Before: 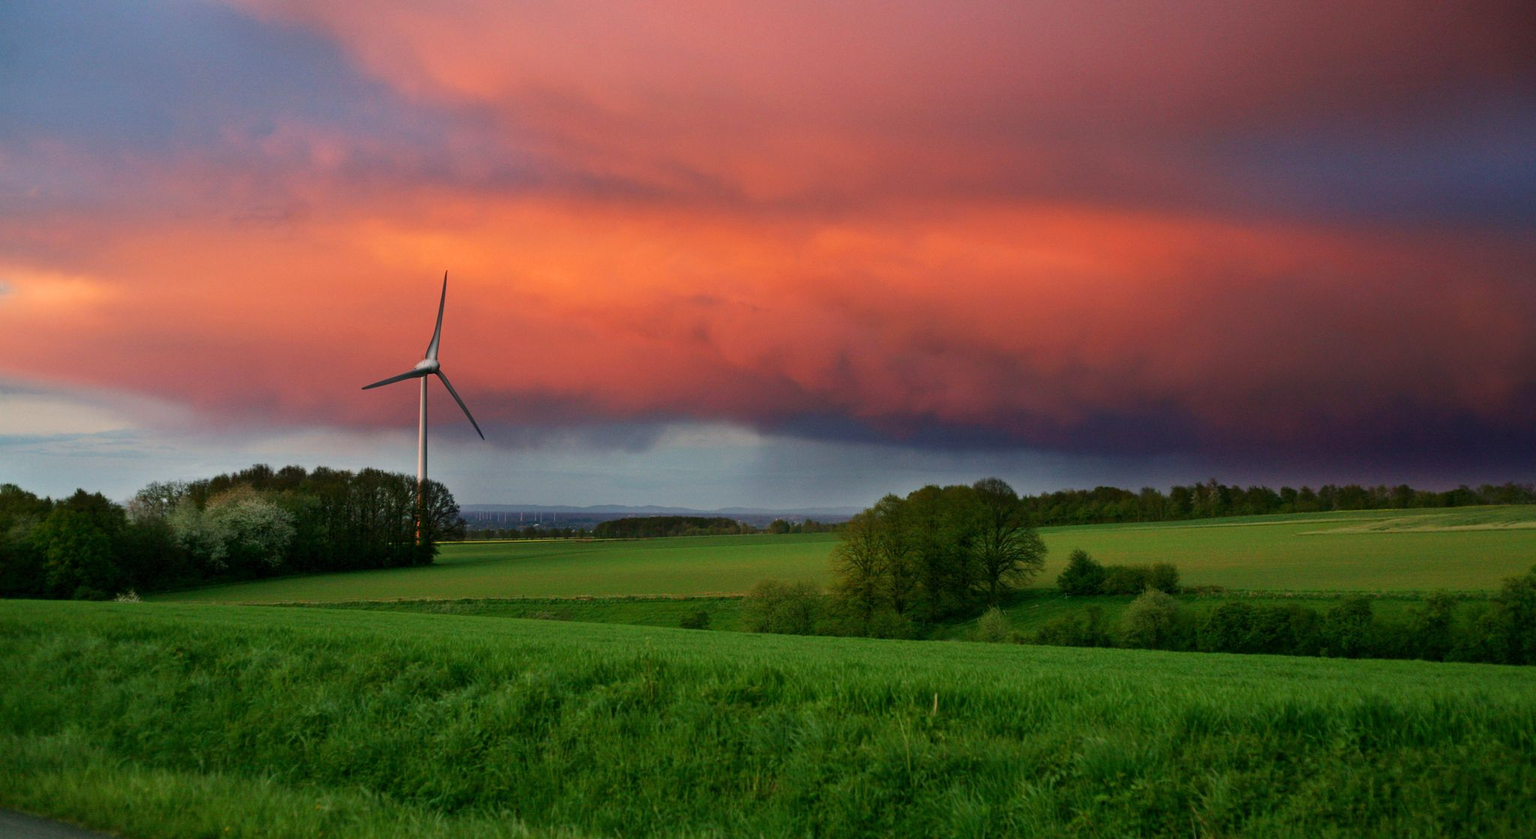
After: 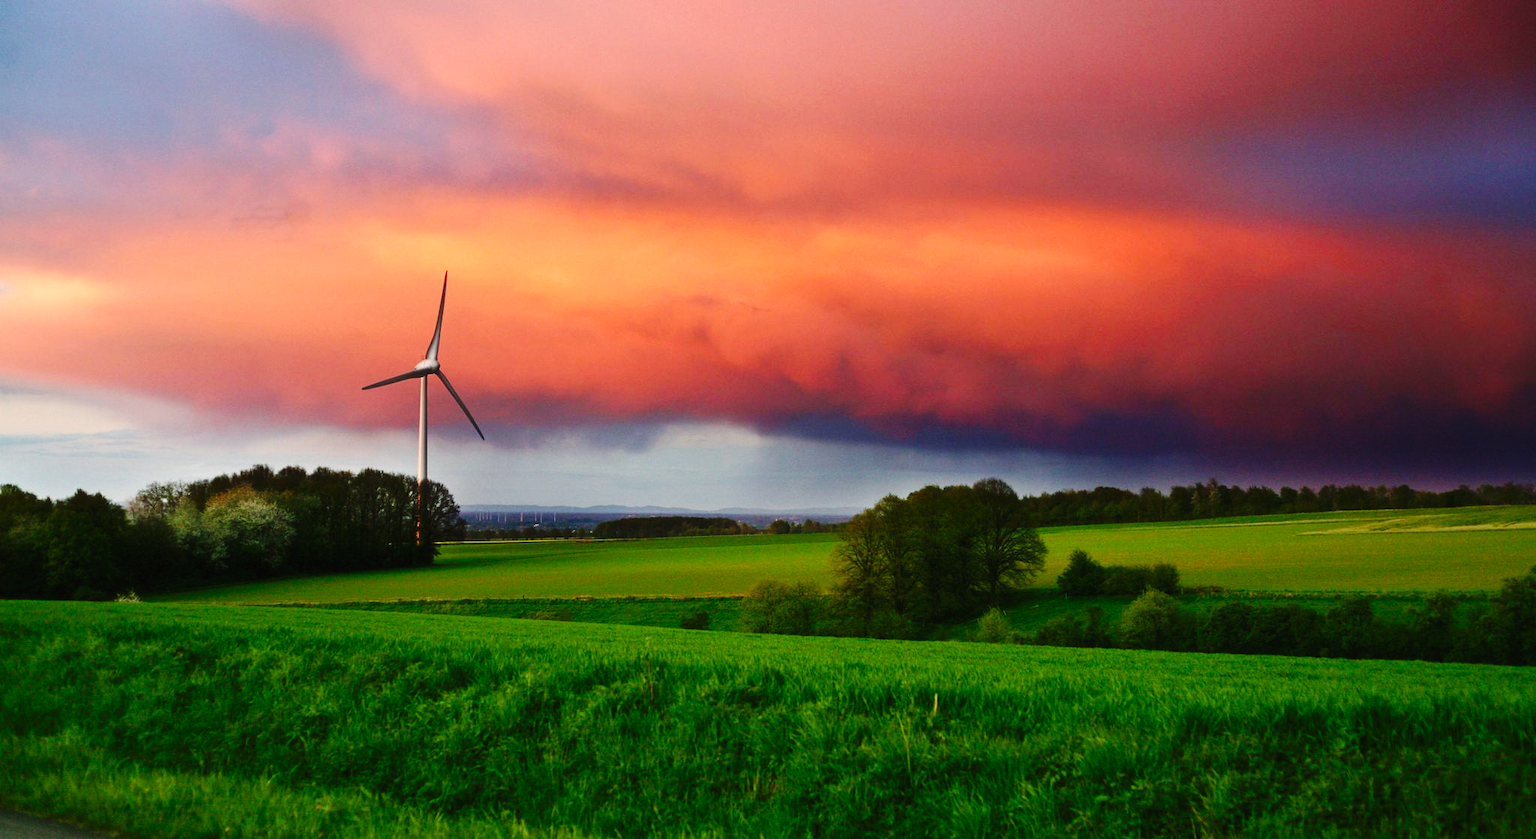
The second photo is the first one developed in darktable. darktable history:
haze removal: strength -0.09, distance 0.358, compatibility mode true, adaptive false
color balance rgb: shadows lift › chroma 1%, shadows lift › hue 28.8°, power › hue 60°, highlights gain › chroma 1%, highlights gain › hue 60°, global offset › luminance 0.25%, perceptual saturation grading › highlights -20%, perceptual saturation grading › shadows 20%, perceptual brilliance grading › highlights 10%, perceptual brilliance grading › shadows -5%, global vibrance 19.67%
base curve: curves: ch0 [(0, 0) (0.036, 0.025) (0.121, 0.166) (0.206, 0.329) (0.605, 0.79) (1, 1)], preserve colors none
